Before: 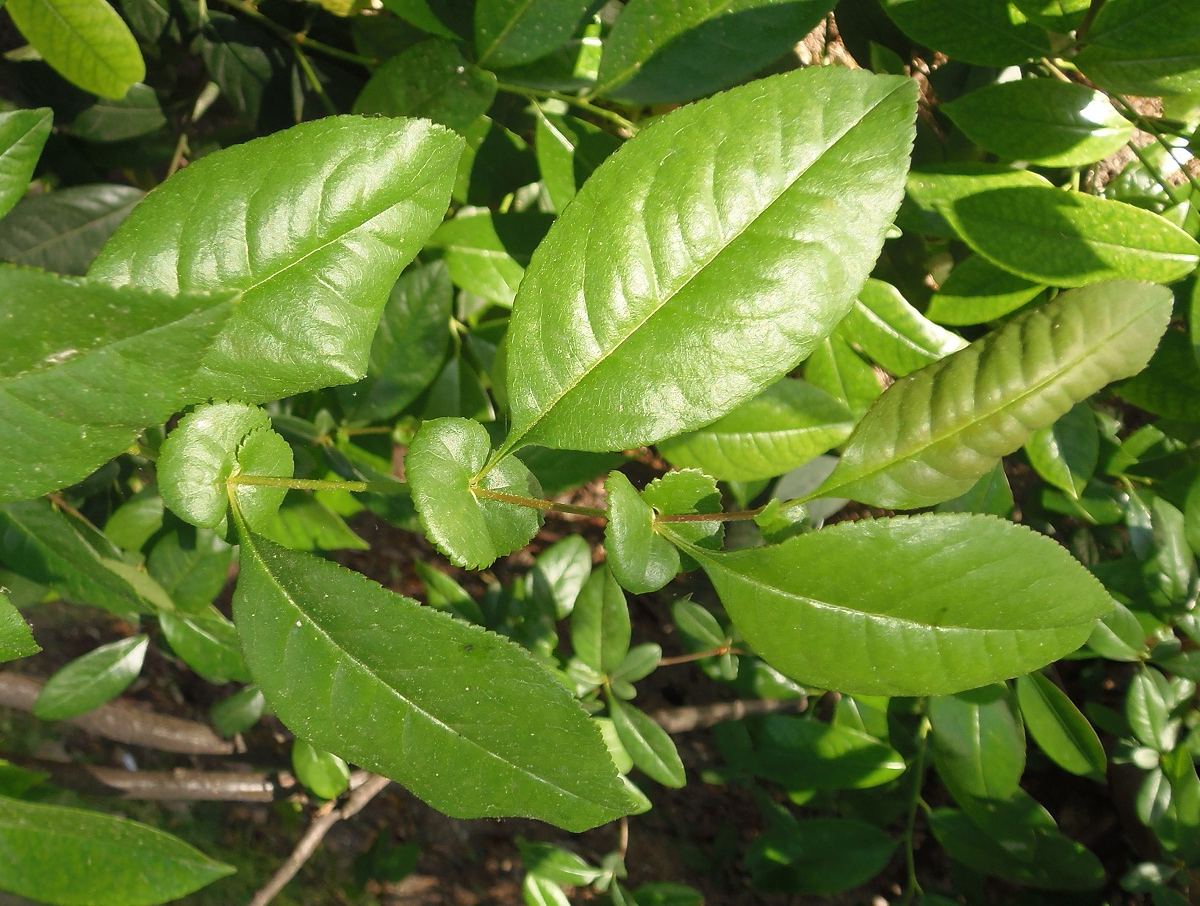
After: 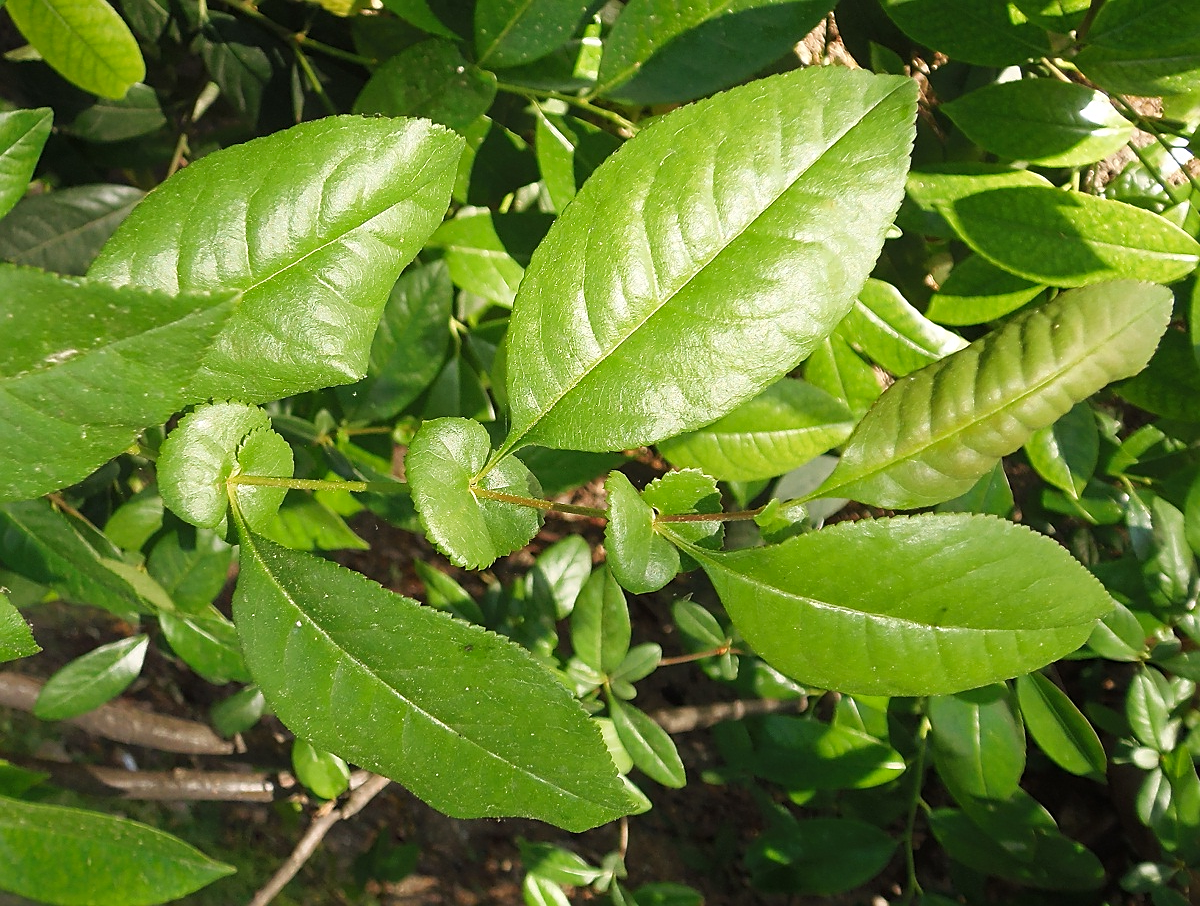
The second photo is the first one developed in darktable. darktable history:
sharpen: on, module defaults
tone curve: curves: ch0 [(0, 0) (0.251, 0.254) (0.689, 0.733) (1, 1)], preserve colors none
